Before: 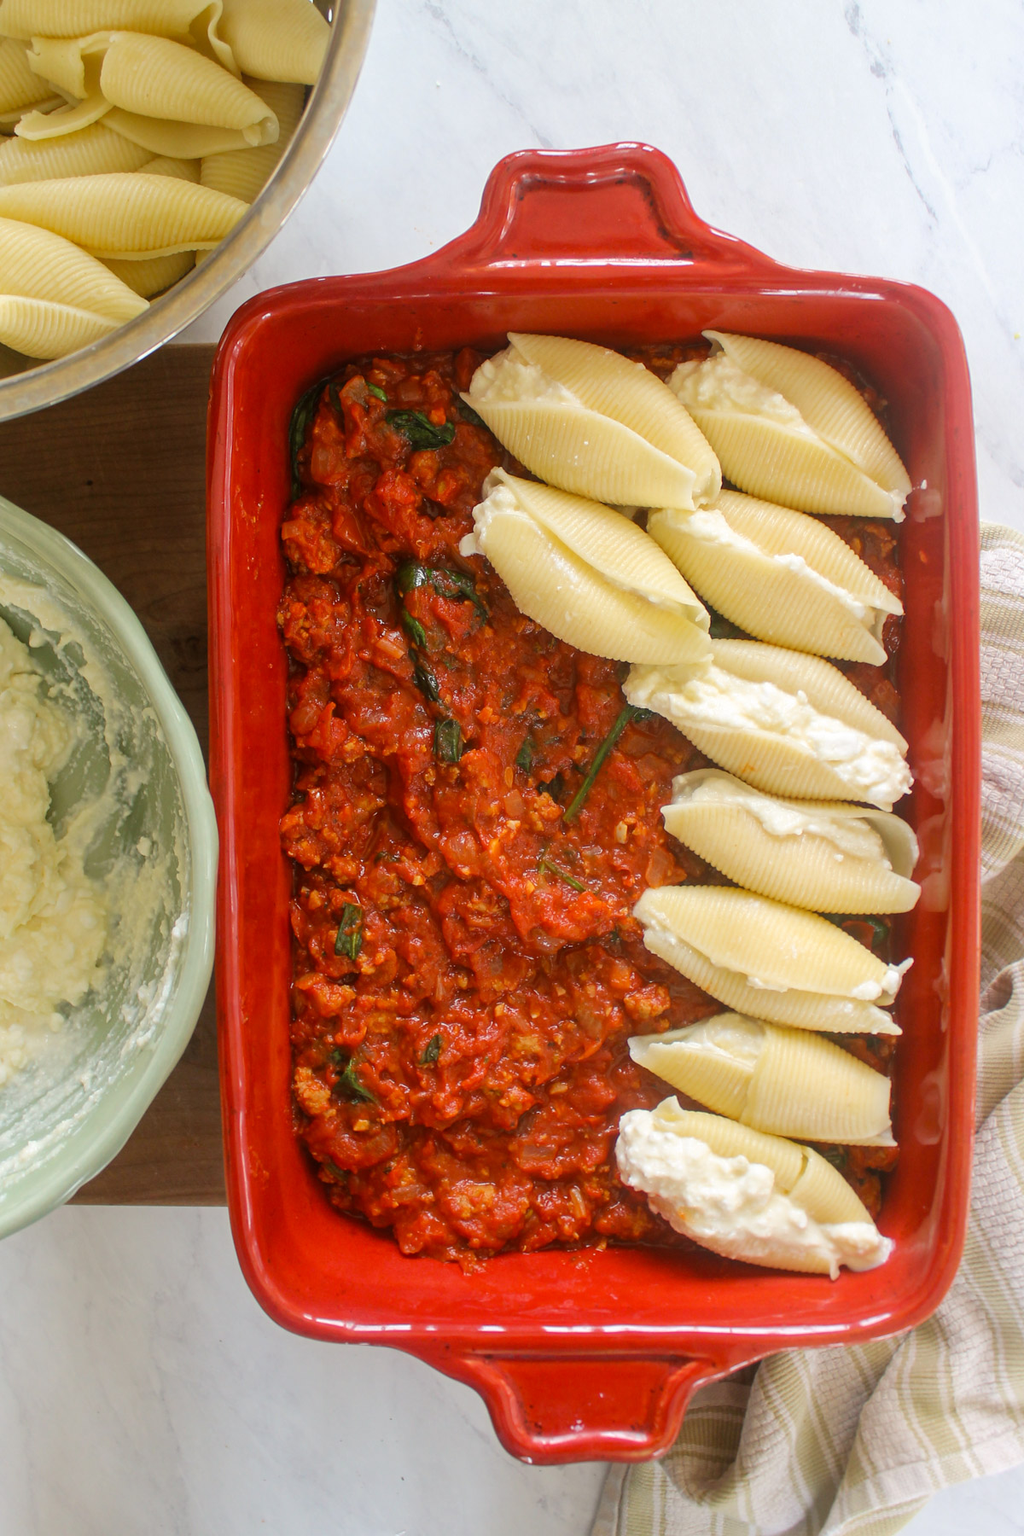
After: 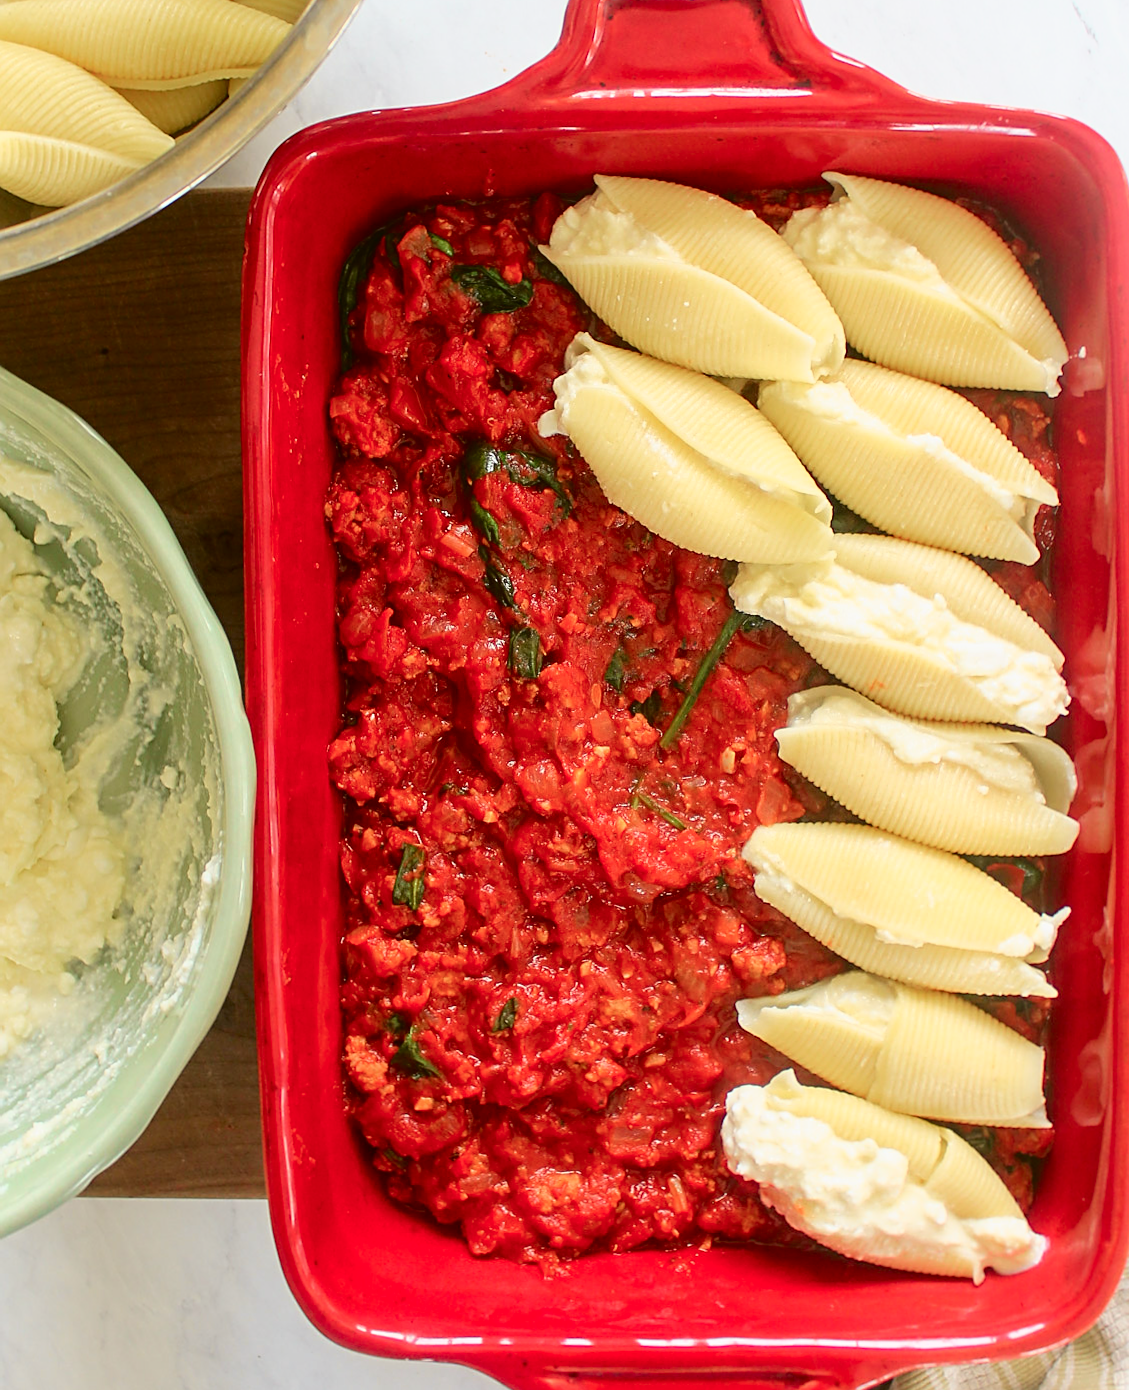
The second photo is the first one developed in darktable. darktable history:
tone curve: curves: ch0 [(0.003, 0.029) (0.037, 0.036) (0.149, 0.117) (0.297, 0.318) (0.422, 0.474) (0.531, 0.6) (0.743, 0.809) (0.889, 0.941) (1, 0.98)]; ch1 [(0, 0) (0.305, 0.325) (0.453, 0.437) (0.482, 0.479) (0.501, 0.5) (0.506, 0.503) (0.564, 0.578) (0.587, 0.625) (0.666, 0.727) (1, 1)]; ch2 [(0, 0) (0.323, 0.277) (0.408, 0.399) (0.45, 0.48) (0.499, 0.502) (0.512, 0.523) (0.57, 0.595) (0.653, 0.671) (0.768, 0.744) (1, 1)], color space Lab, independent channels, preserve colors none
sharpen: on, module defaults
crop and rotate: angle 0.056°, top 11.943%, right 5.699%, bottom 10.689%
